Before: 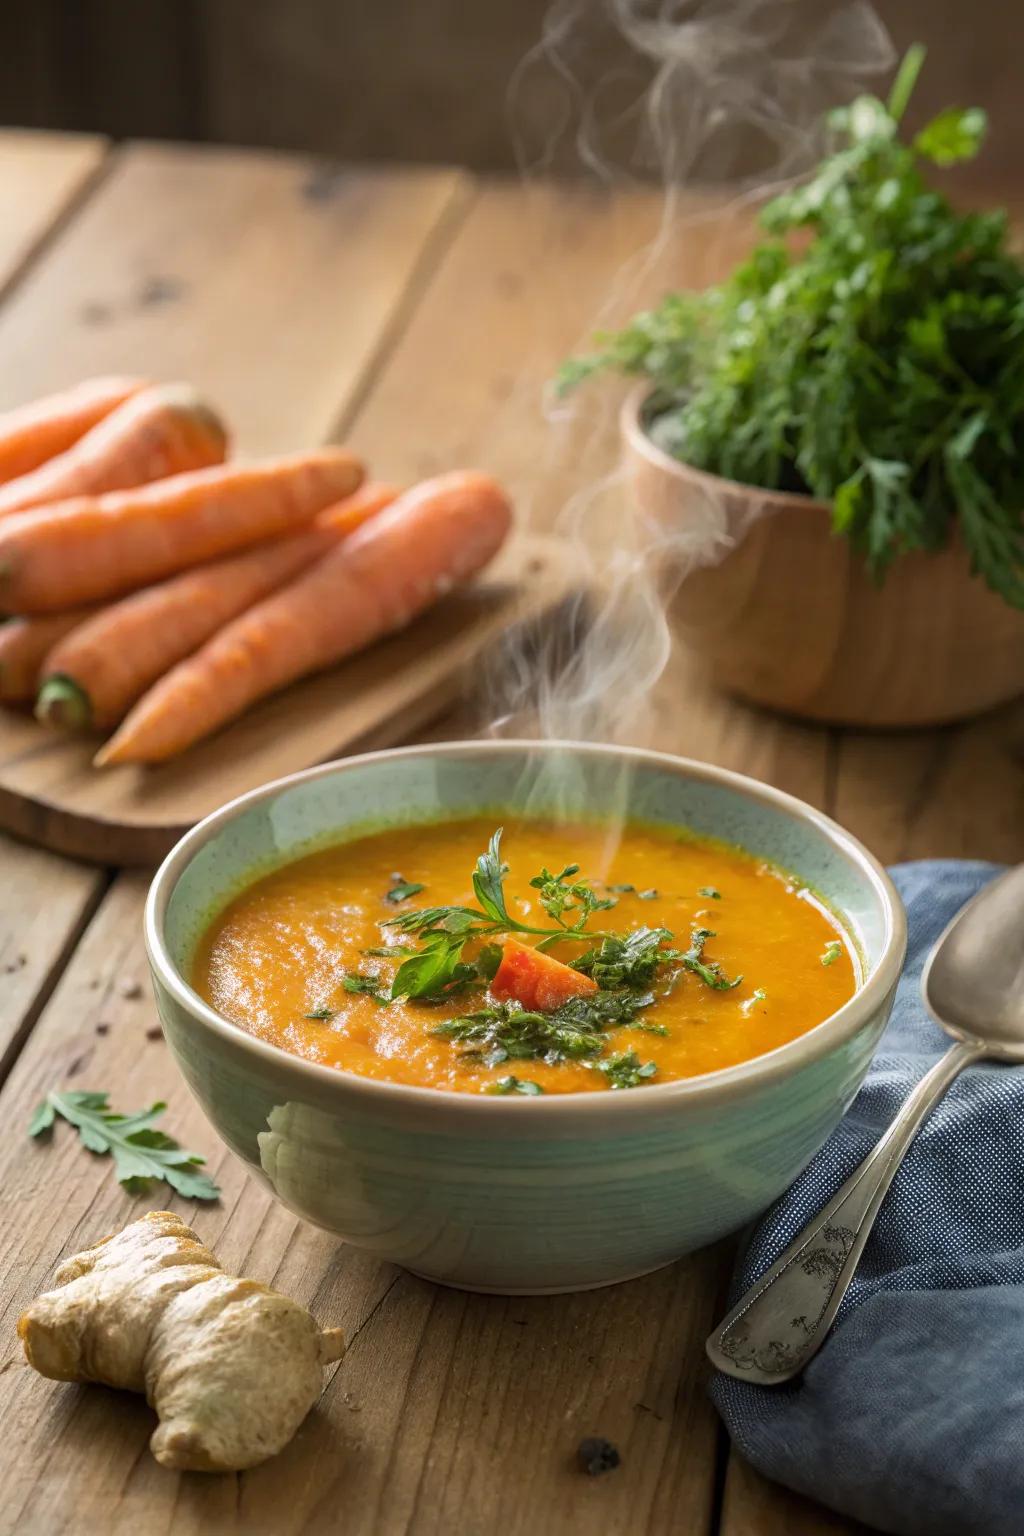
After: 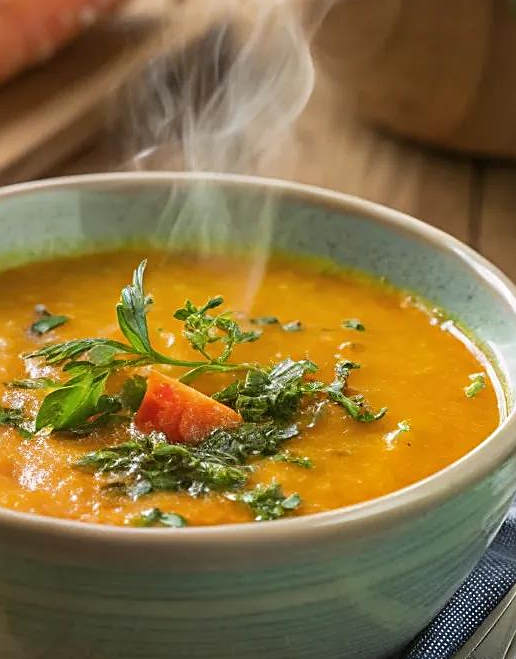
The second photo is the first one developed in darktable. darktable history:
crop: left 34.845%, top 36.999%, right 14.709%, bottom 20.091%
sharpen: on, module defaults
